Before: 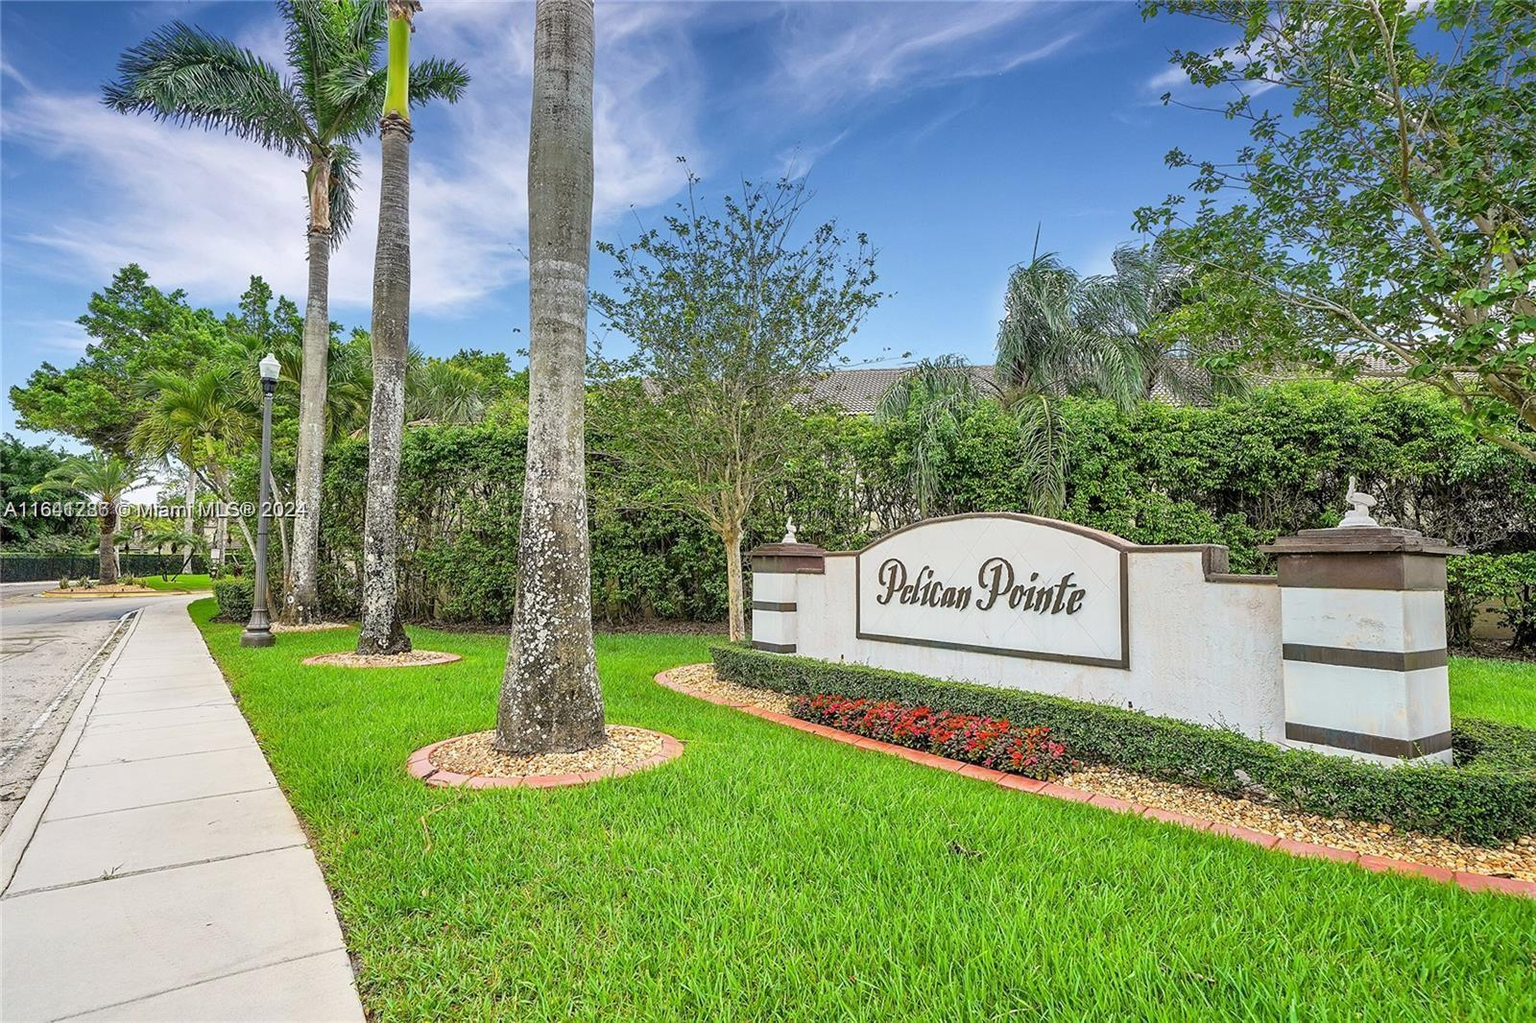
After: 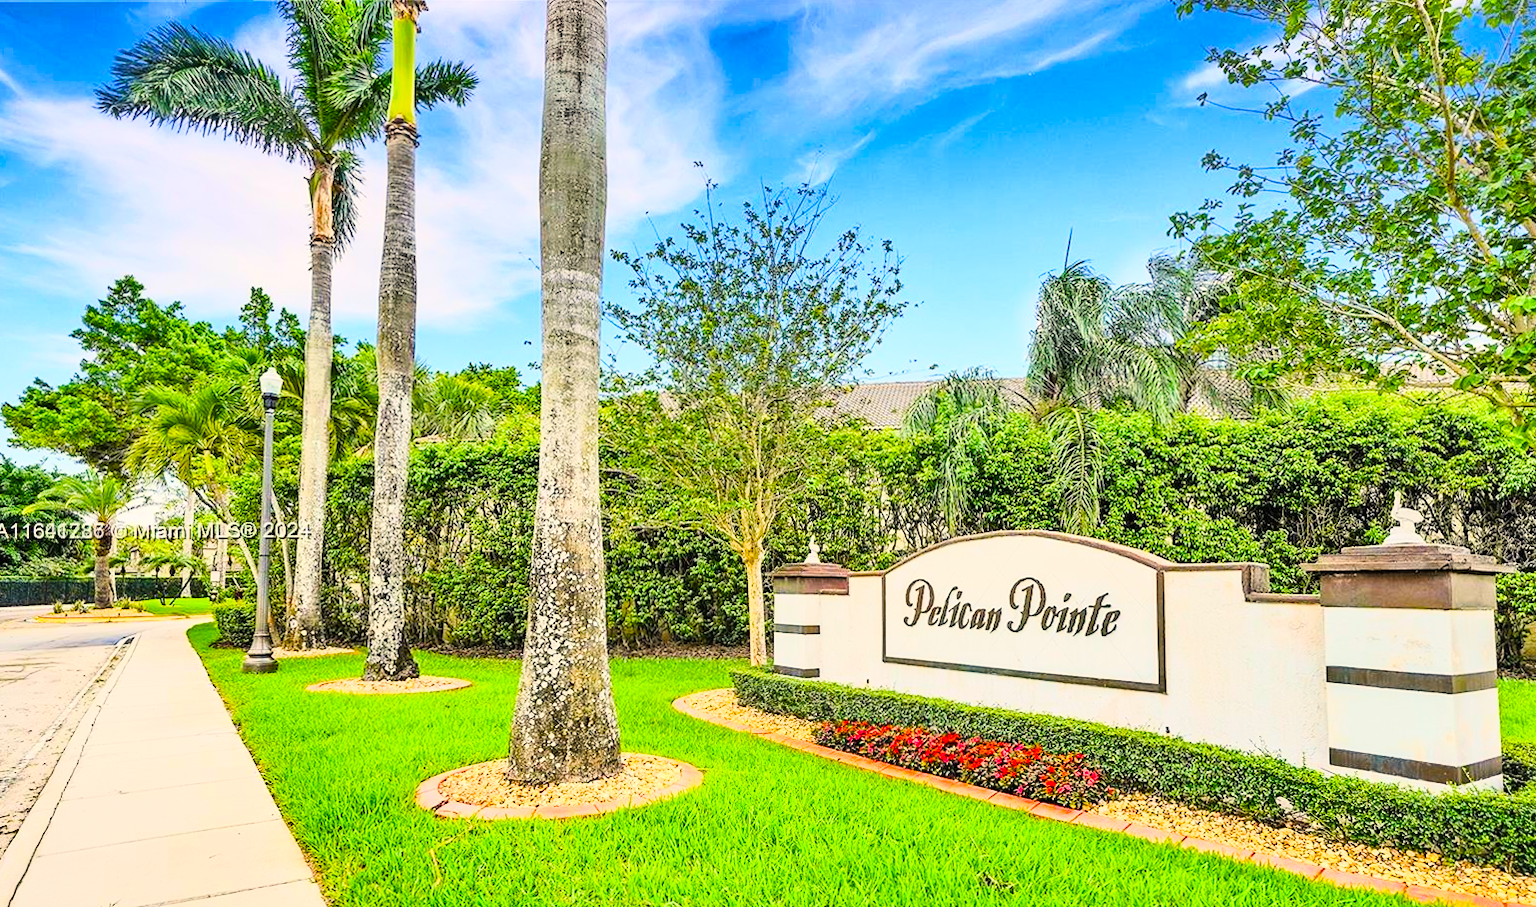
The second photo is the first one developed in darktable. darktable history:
color balance rgb: highlights gain › chroma 3.022%, highlights gain › hue 73.18°, global offset › luminance 0.283%, global offset › hue 170.7°, linear chroma grading › global chroma 0.485%, perceptual saturation grading › global saturation 39.101%, perceptual saturation grading › highlights -25.212%, perceptual saturation grading › mid-tones 35.006%, perceptual saturation grading › shadows 34.734%
crop and rotate: angle 0.214°, left 0.301%, right 3.021%, bottom 14.176%
base curve: curves: ch0 [(0, 0) (0, 0.001) (0.001, 0.001) (0.004, 0.002) (0.007, 0.004) (0.015, 0.013) (0.033, 0.045) (0.052, 0.096) (0.075, 0.17) (0.099, 0.241) (0.163, 0.42) (0.219, 0.55) (0.259, 0.616) (0.327, 0.722) (0.365, 0.765) (0.522, 0.873) (0.547, 0.881) (0.689, 0.919) (0.826, 0.952) (1, 1)]
contrast brightness saturation: saturation -0.035
shadows and highlights: shadows 25.97, highlights -48.09, soften with gaussian
